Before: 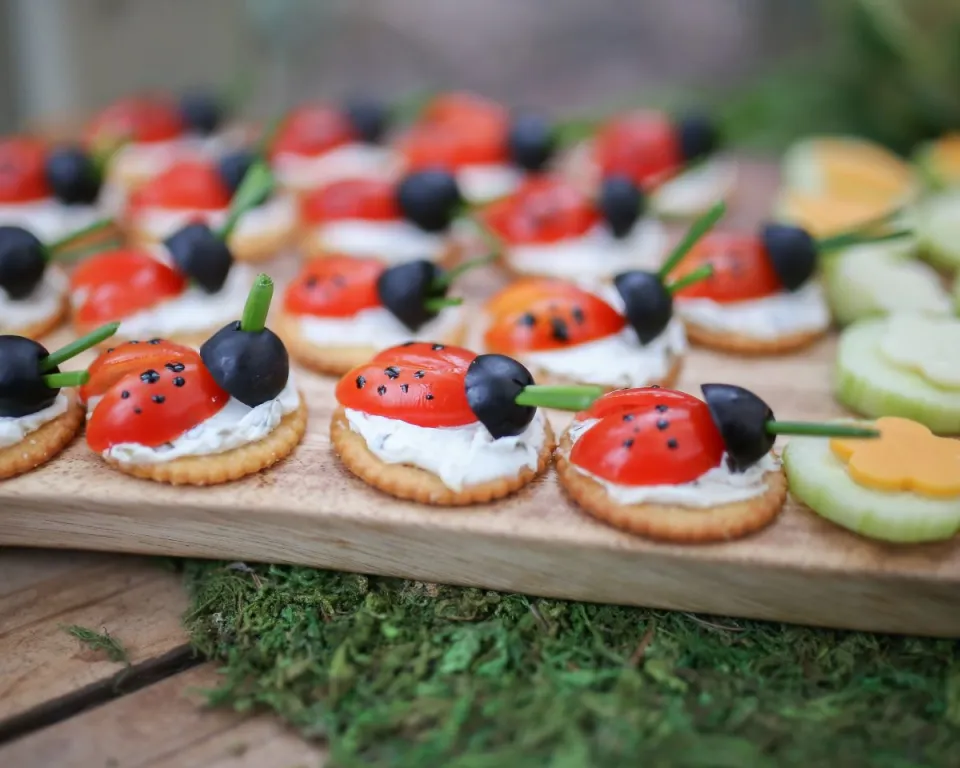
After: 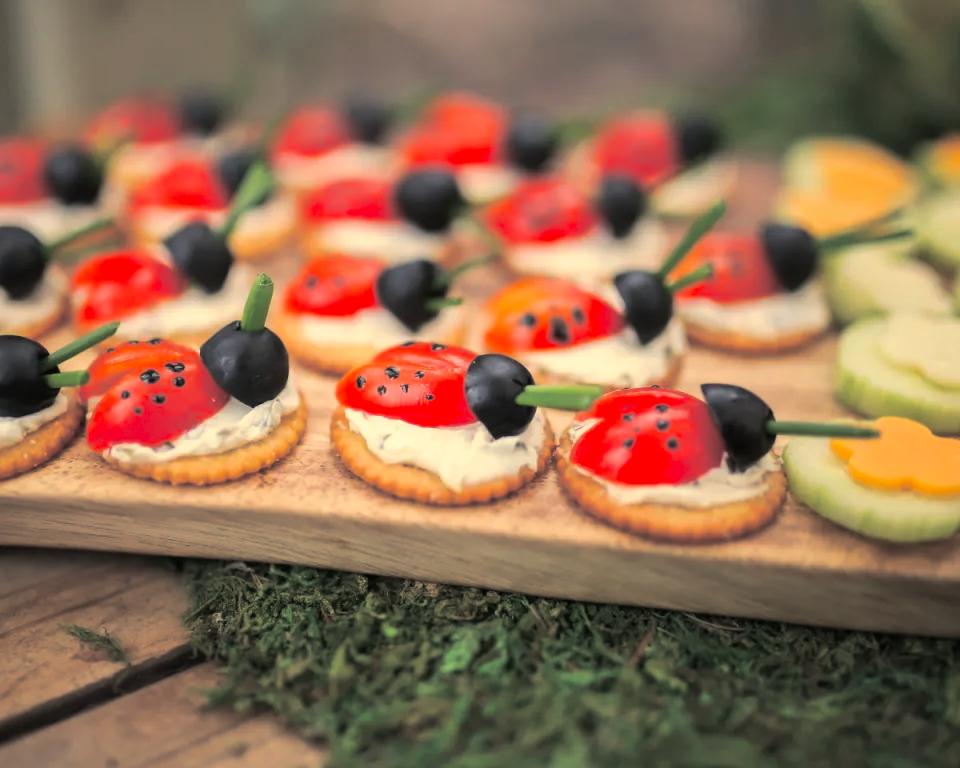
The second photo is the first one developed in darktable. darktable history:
color zones: curves: ch0 [(0, 0.613) (0.01, 0.613) (0.245, 0.448) (0.498, 0.529) (0.642, 0.665) (0.879, 0.777) (0.99, 0.613)]; ch1 [(0, 0) (0.143, 0) (0.286, 0) (0.429, 0) (0.571, 0) (0.714, 0) (0.857, 0)], mix -121.96%
white balance: red 1.138, green 0.996, blue 0.812
split-toning: shadows › hue 43.2°, shadows › saturation 0, highlights › hue 50.4°, highlights › saturation 1
